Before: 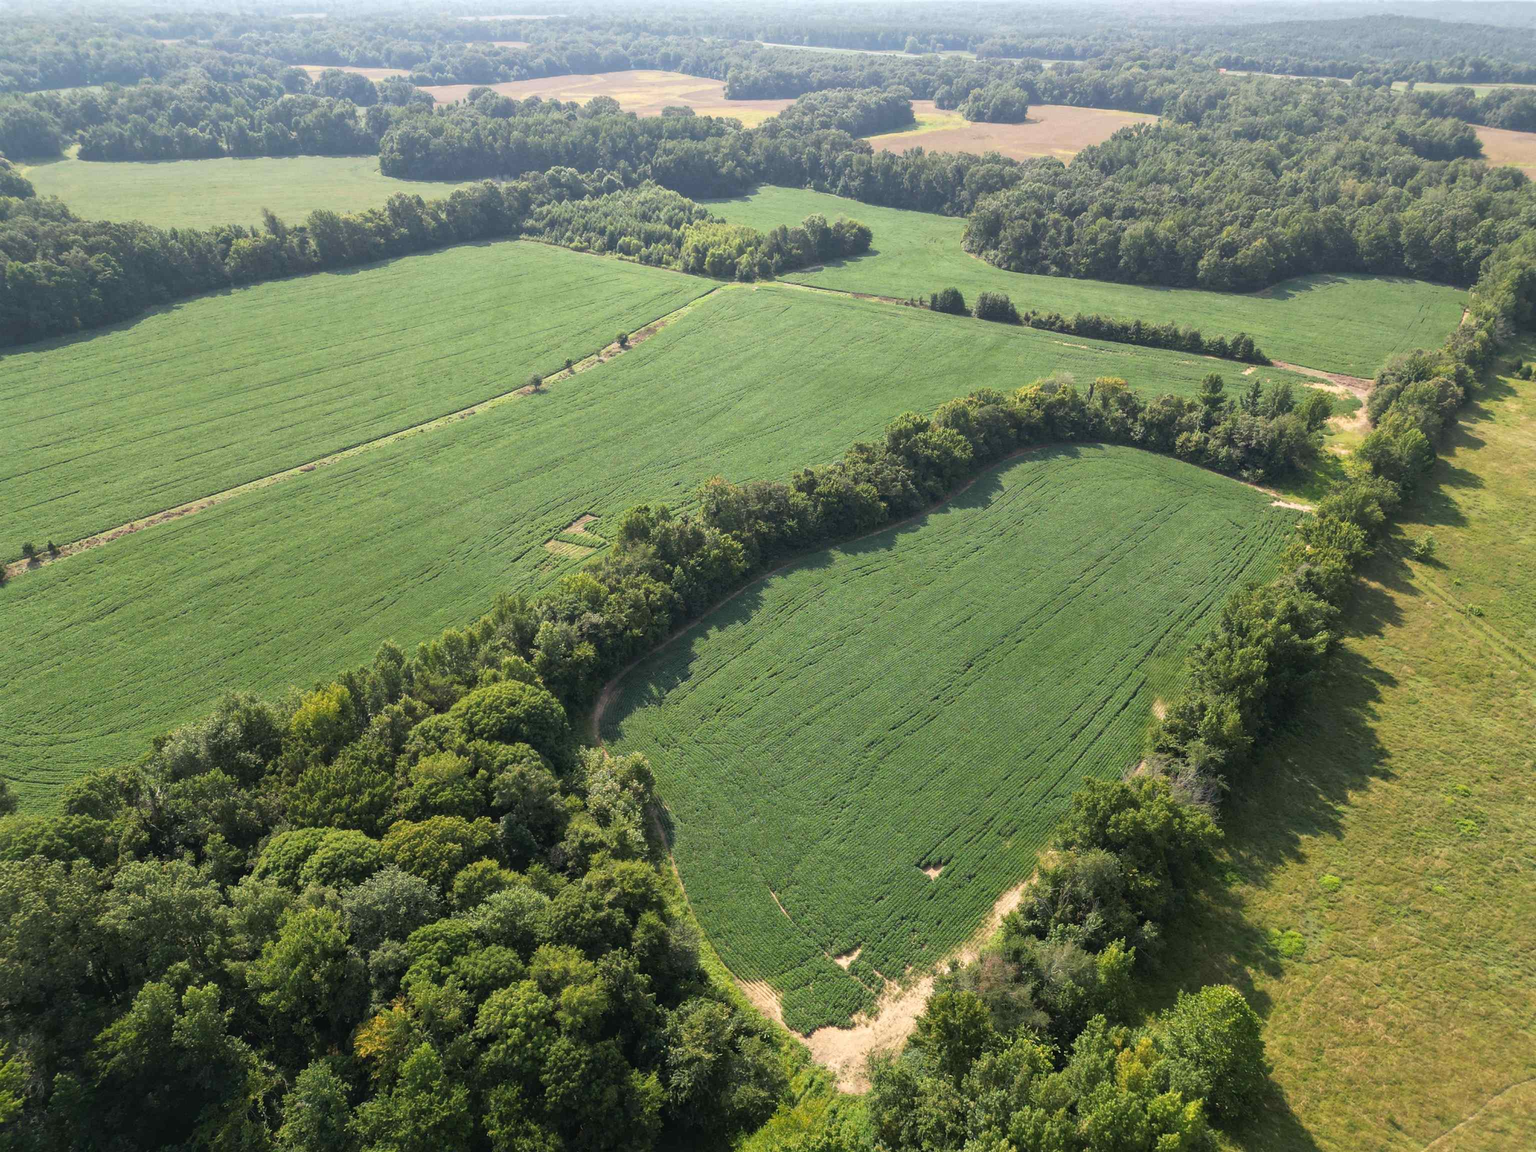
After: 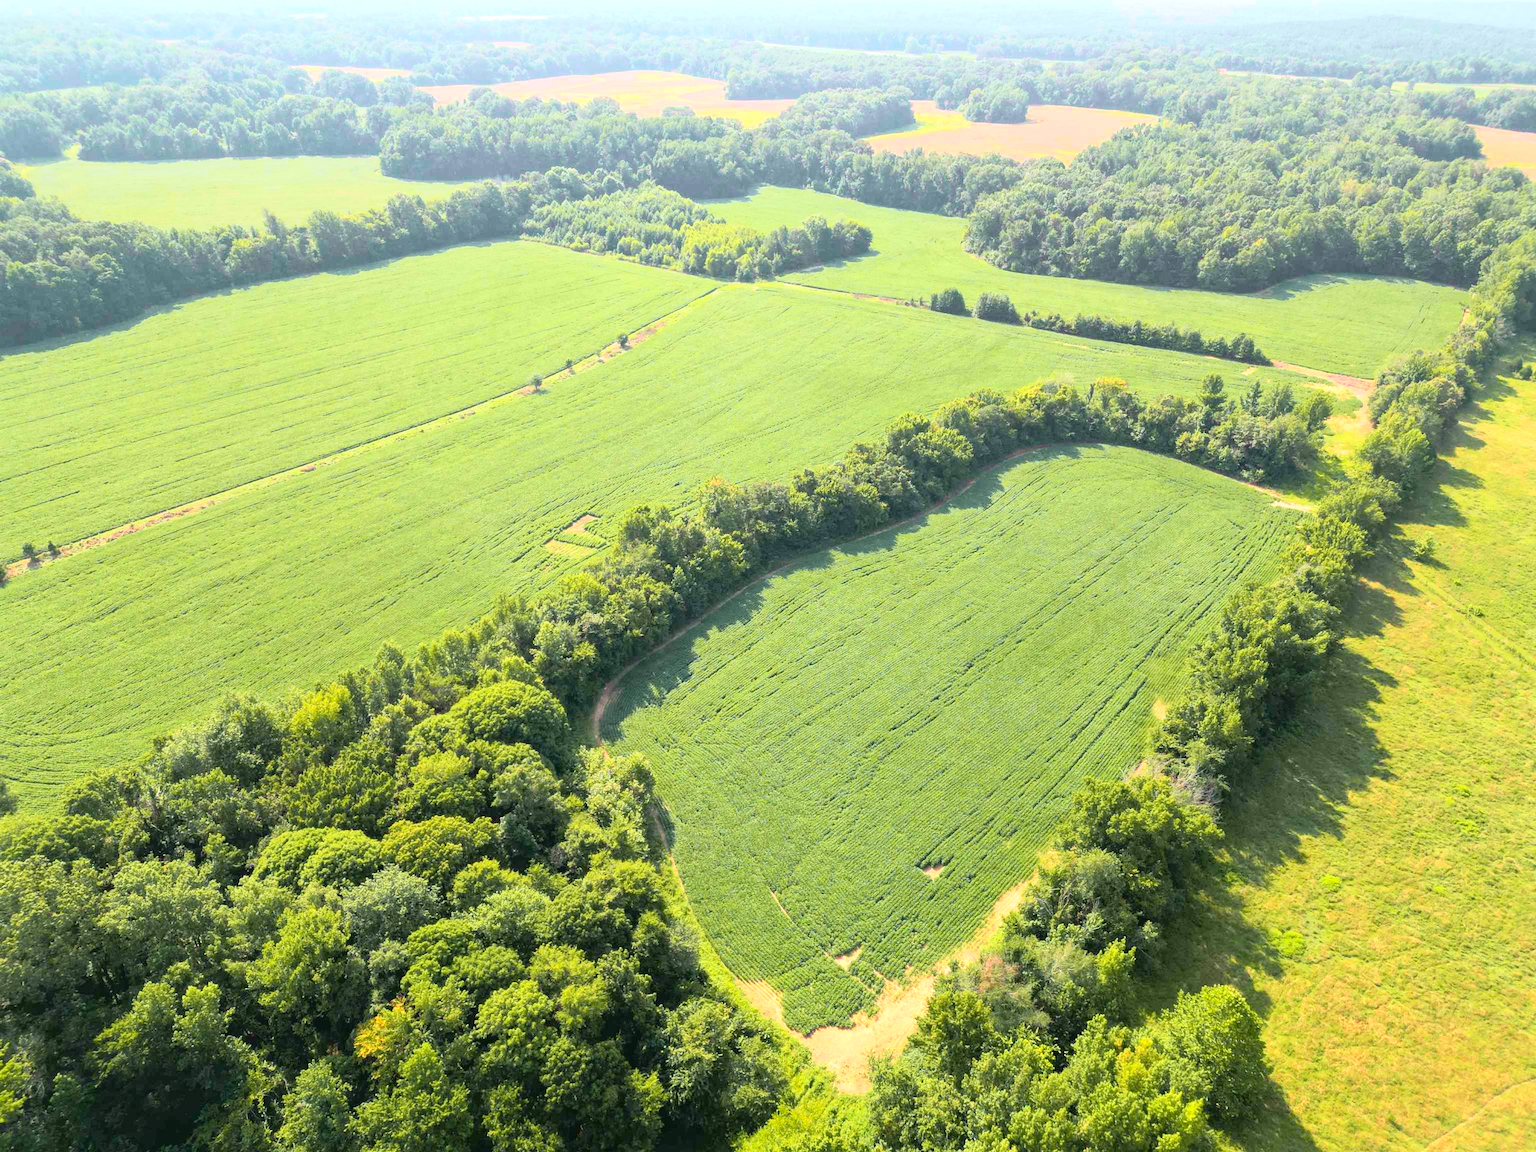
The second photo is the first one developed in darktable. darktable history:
exposure: exposure 0.636 EV, compensate highlight preservation false
tone curve: curves: ch0 [(0, 0.005) (0.103, 0.097) (0.18, 0.22) (0.378, 0.482) (0.504, 0.631) (0.663, 0.801) (0.834, 0.914) (1, 0.971)]; ch1 [(0, 0) (0.172, 0.123) (0.324, 0.253) (0.396, 0.388) (0.478, 0.461) (0.499, 0.498) (0.545, 0.587) (0.604, 0.692) (0.704, 0.818) (1, 1)]; ch2 [(0, 0) (0.411, 0.424) (0.496, 0.5) (0.521, 0.537) (0.555, 0.585) (0.628, 0.703) (1, 1)], color space Lab, independent channels, preserve colors none
